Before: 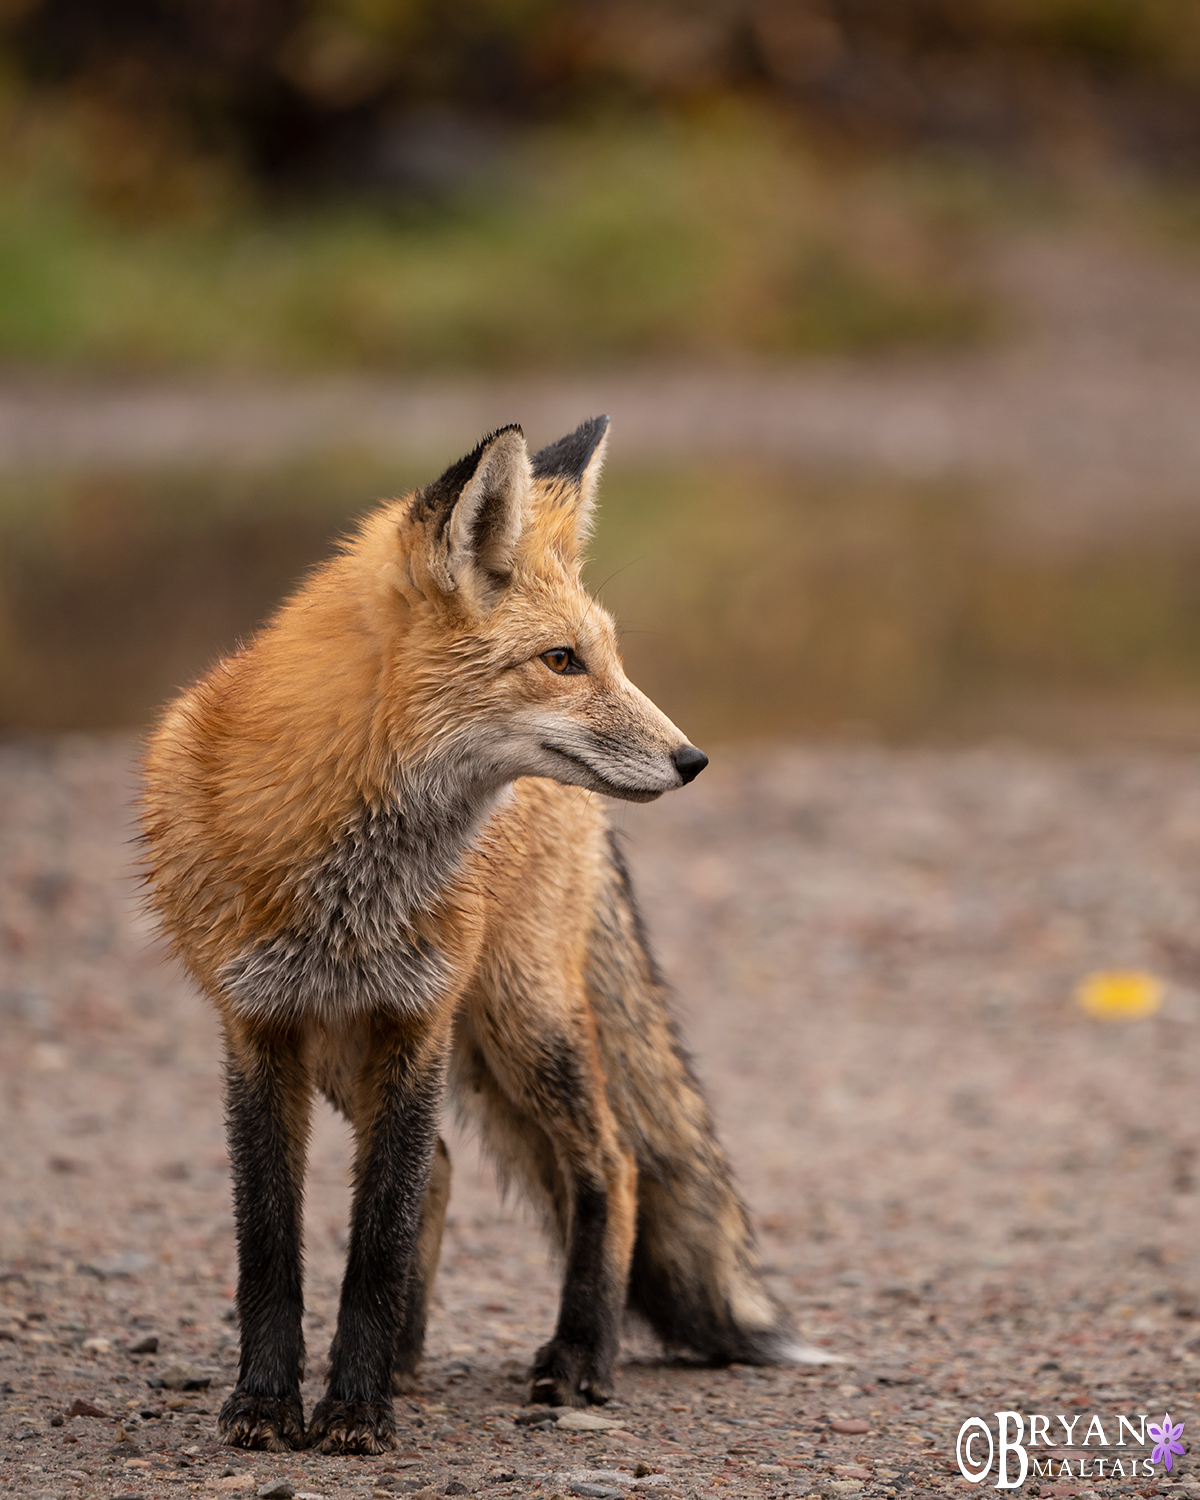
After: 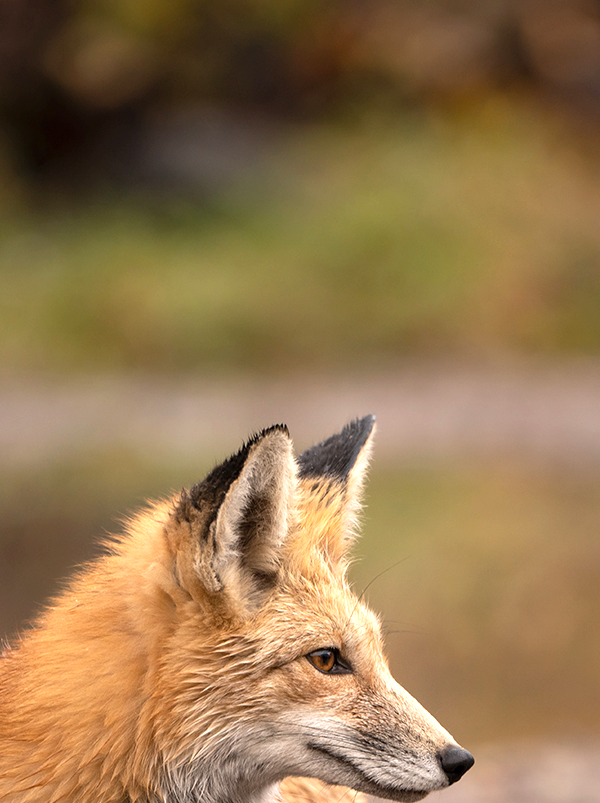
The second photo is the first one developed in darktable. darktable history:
white balance: red 1, blue 1
exposure: exposure 0.636 EV, compensate highlight preservation false
crop: left 19.556%, right 30.401%, bottom 46.458%
